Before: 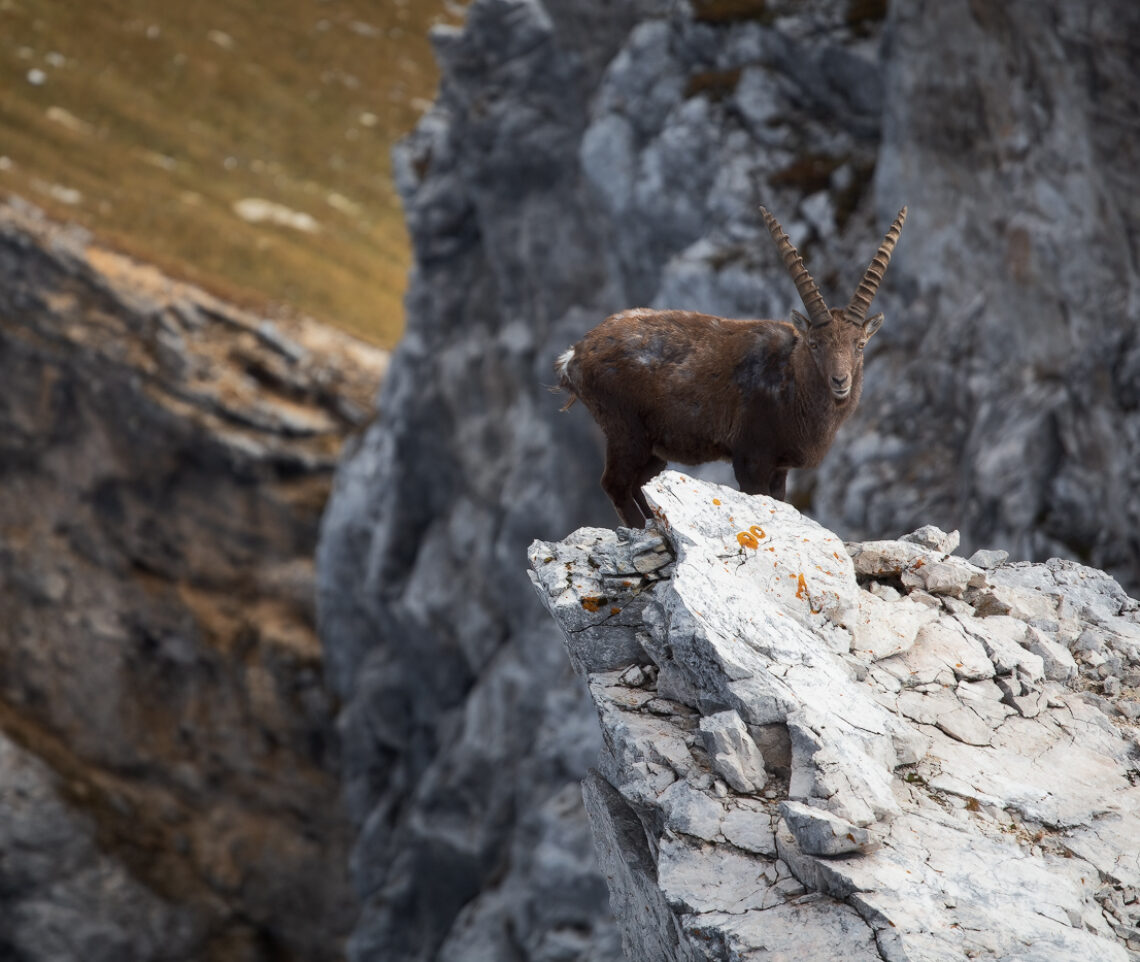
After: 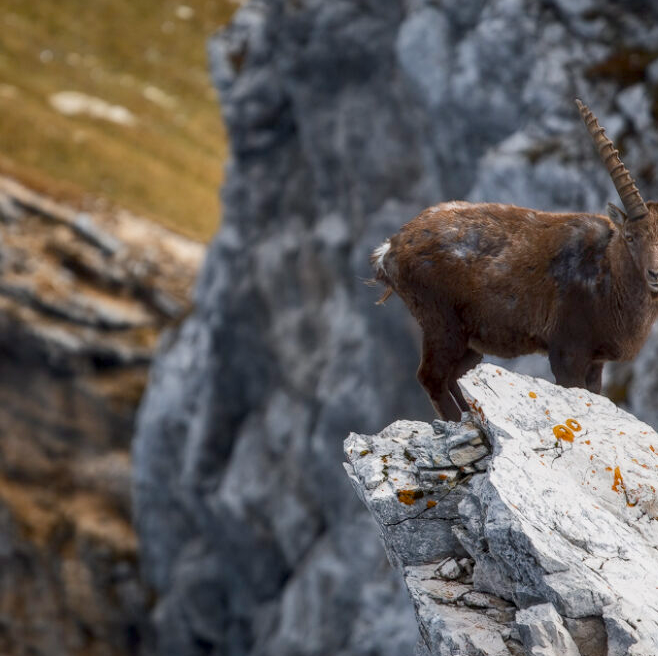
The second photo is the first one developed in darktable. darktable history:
color balance rgb: shadows lift › chroma 1%, shadows lift › hue 113°, highlights gain › chroma 0.2%, highlights gain › hue 333°, perceptual saturation grading › global saturation 20%, perceptual saturation grading › highlights -25%, perceptual saturation grading › shadows 25%, contrast -10%
local contrast: detail 130%
crop: left 16.202%, top 11.208%, right 26.045%, bottom 20.557%
